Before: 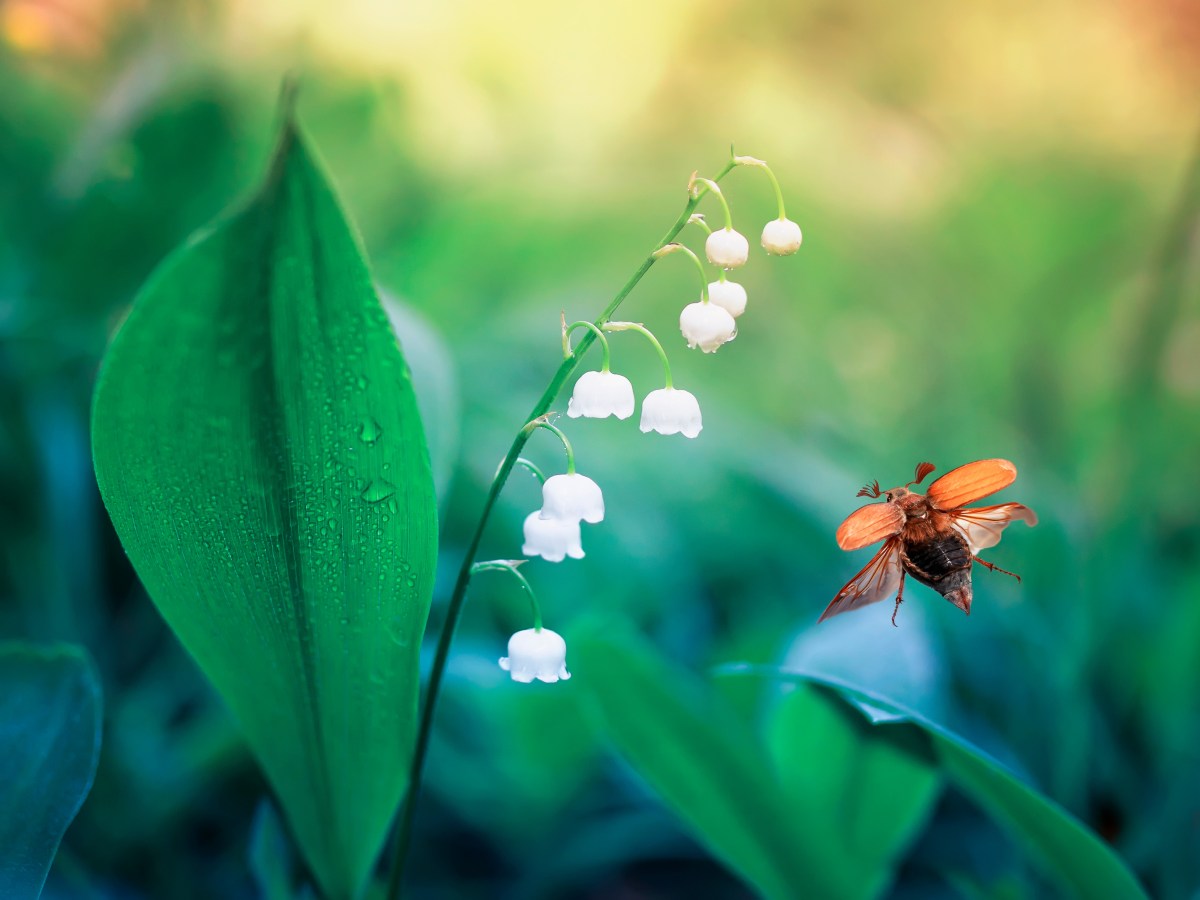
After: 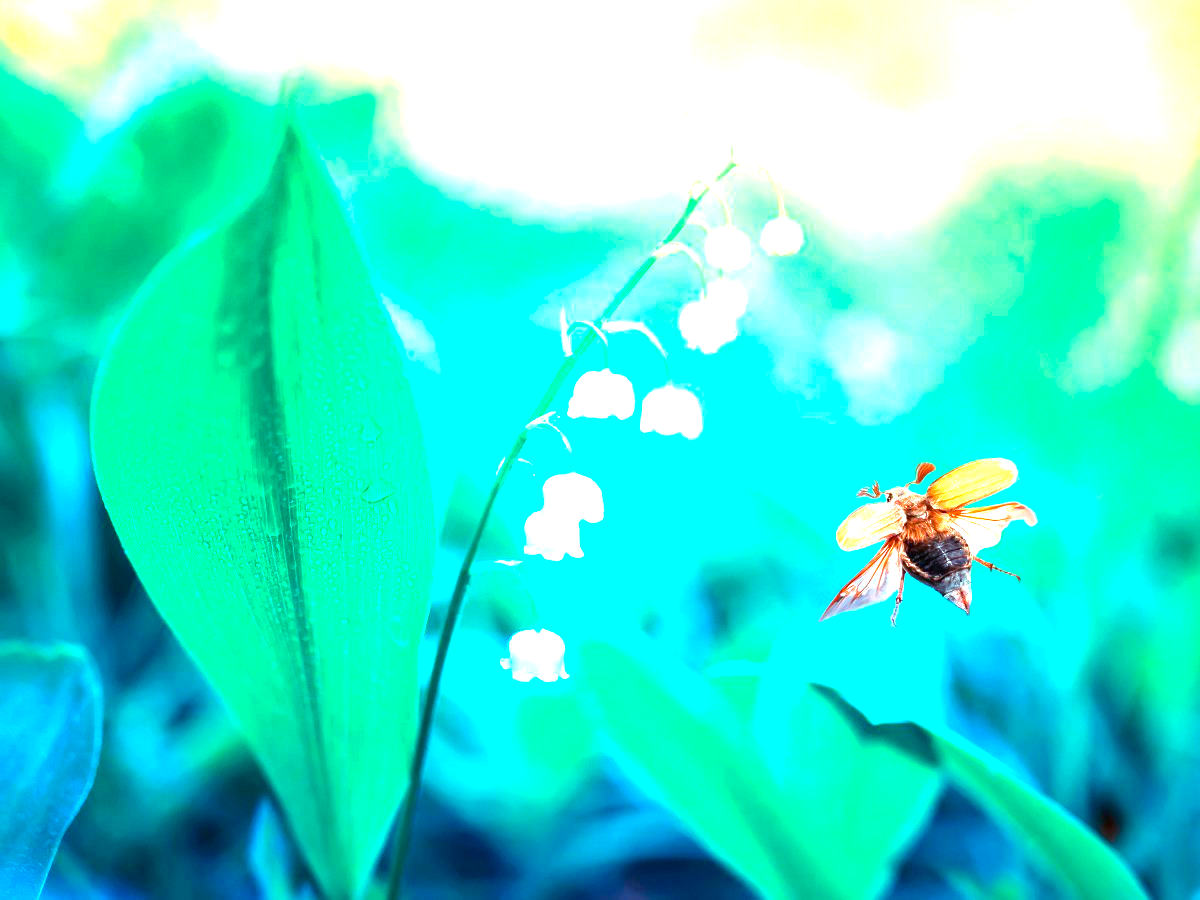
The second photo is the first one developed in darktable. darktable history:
color calibration: output R [1.063, -0.012, -0.003, 0], output G [0, 1.022, 0.021, 0], output B [-0.079, 0.047, 1, 0], illuminant custom, x 0.389, y 0.387, temperature 3838.64 K
color balance rgb: shadows lift › luminance 0.49%, shadows lift › chroma 6.83%, shadows lift › hue 300.29°, power › hue 208.98°, highlights gain › luminance 20.24%, highlights gain › chroma 2.73%, highlights gain › hue 173.85°, perceptual saturation grading › global saturation 18.05%
exposure: black level correction 0, exposure 2.088 EV, compensate exposure bias true, compensate highlight preservation false
